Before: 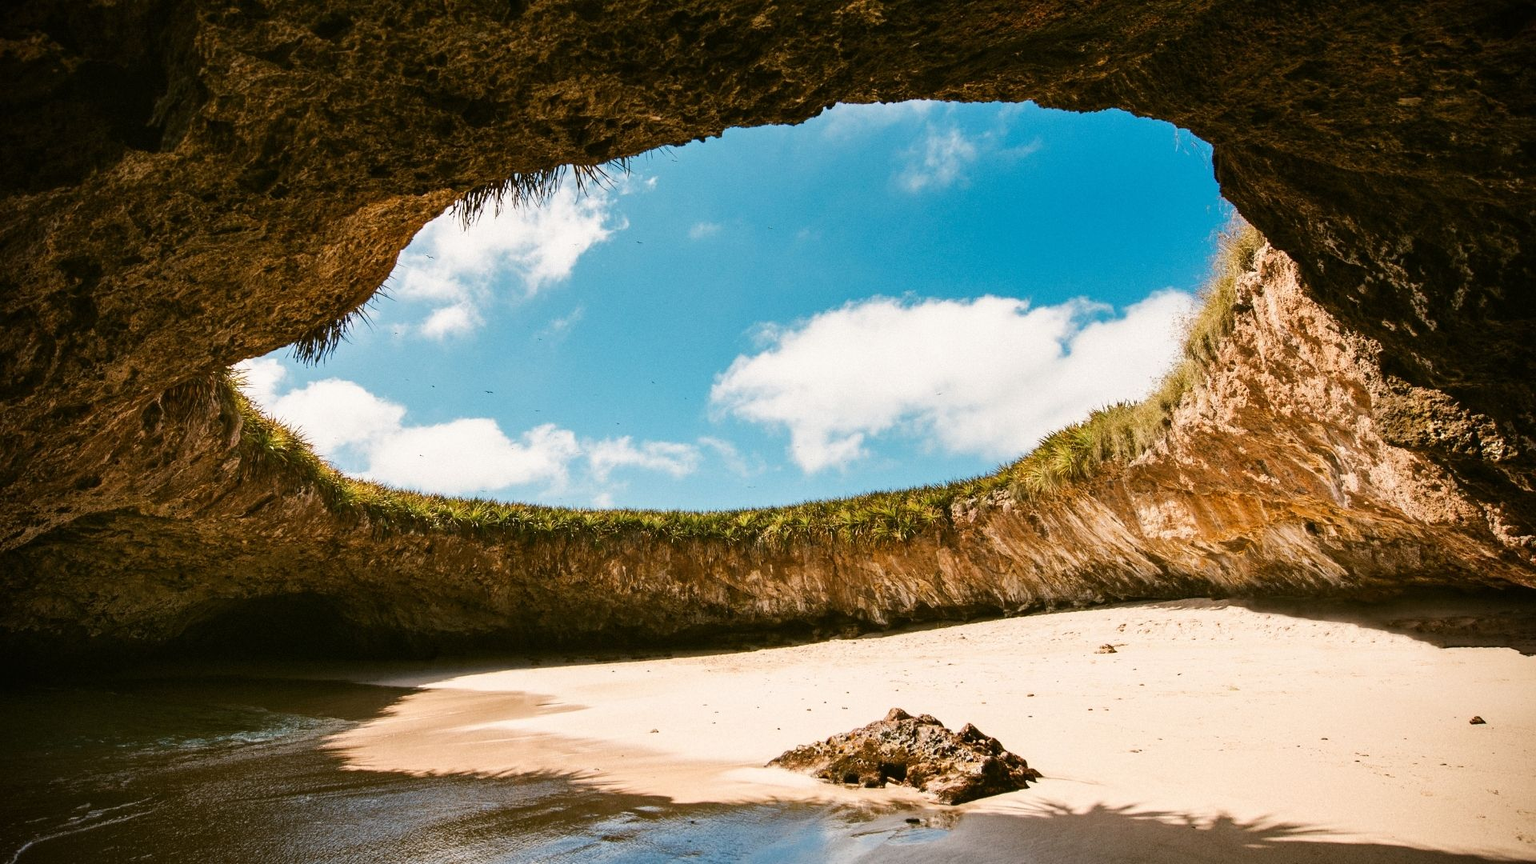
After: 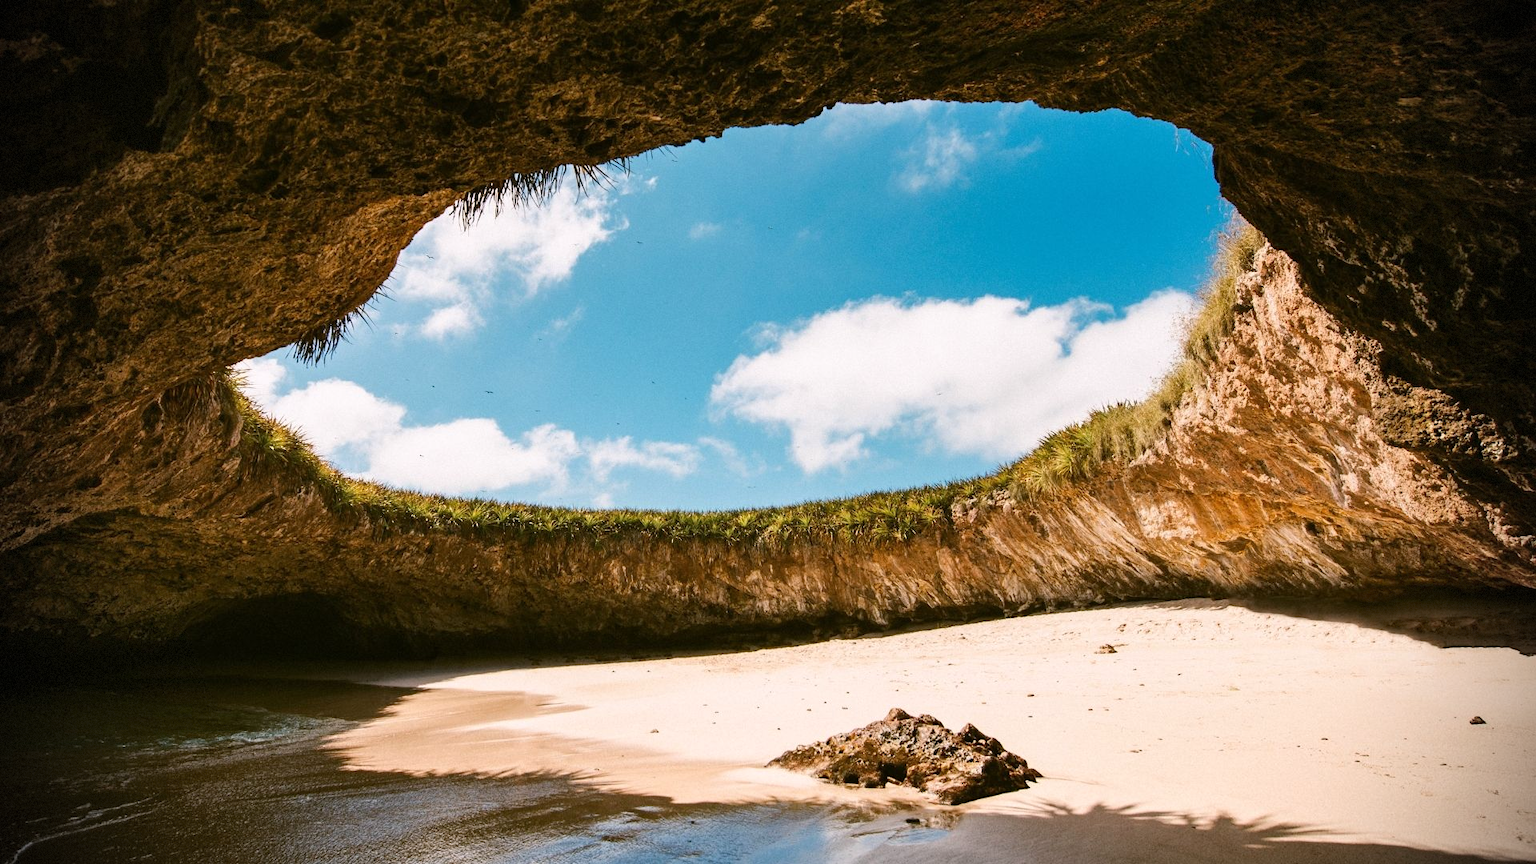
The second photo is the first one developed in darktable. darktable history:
vignetting: dithering 8-bit output, unbound false
white balance: red 1.009, blue 1.027
